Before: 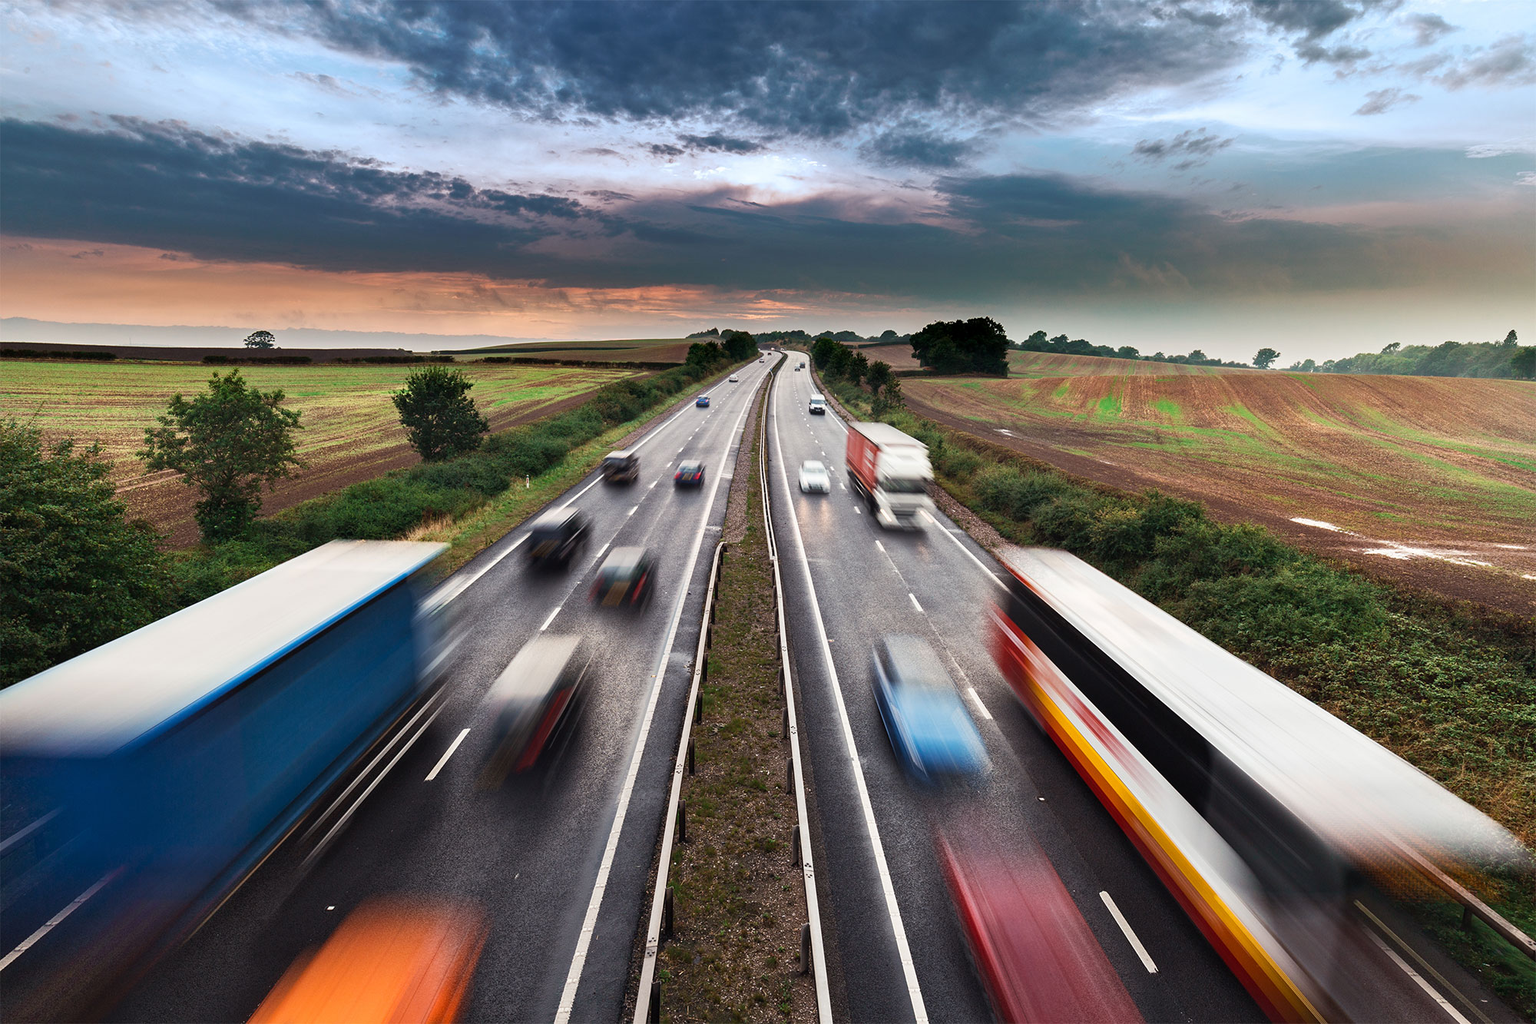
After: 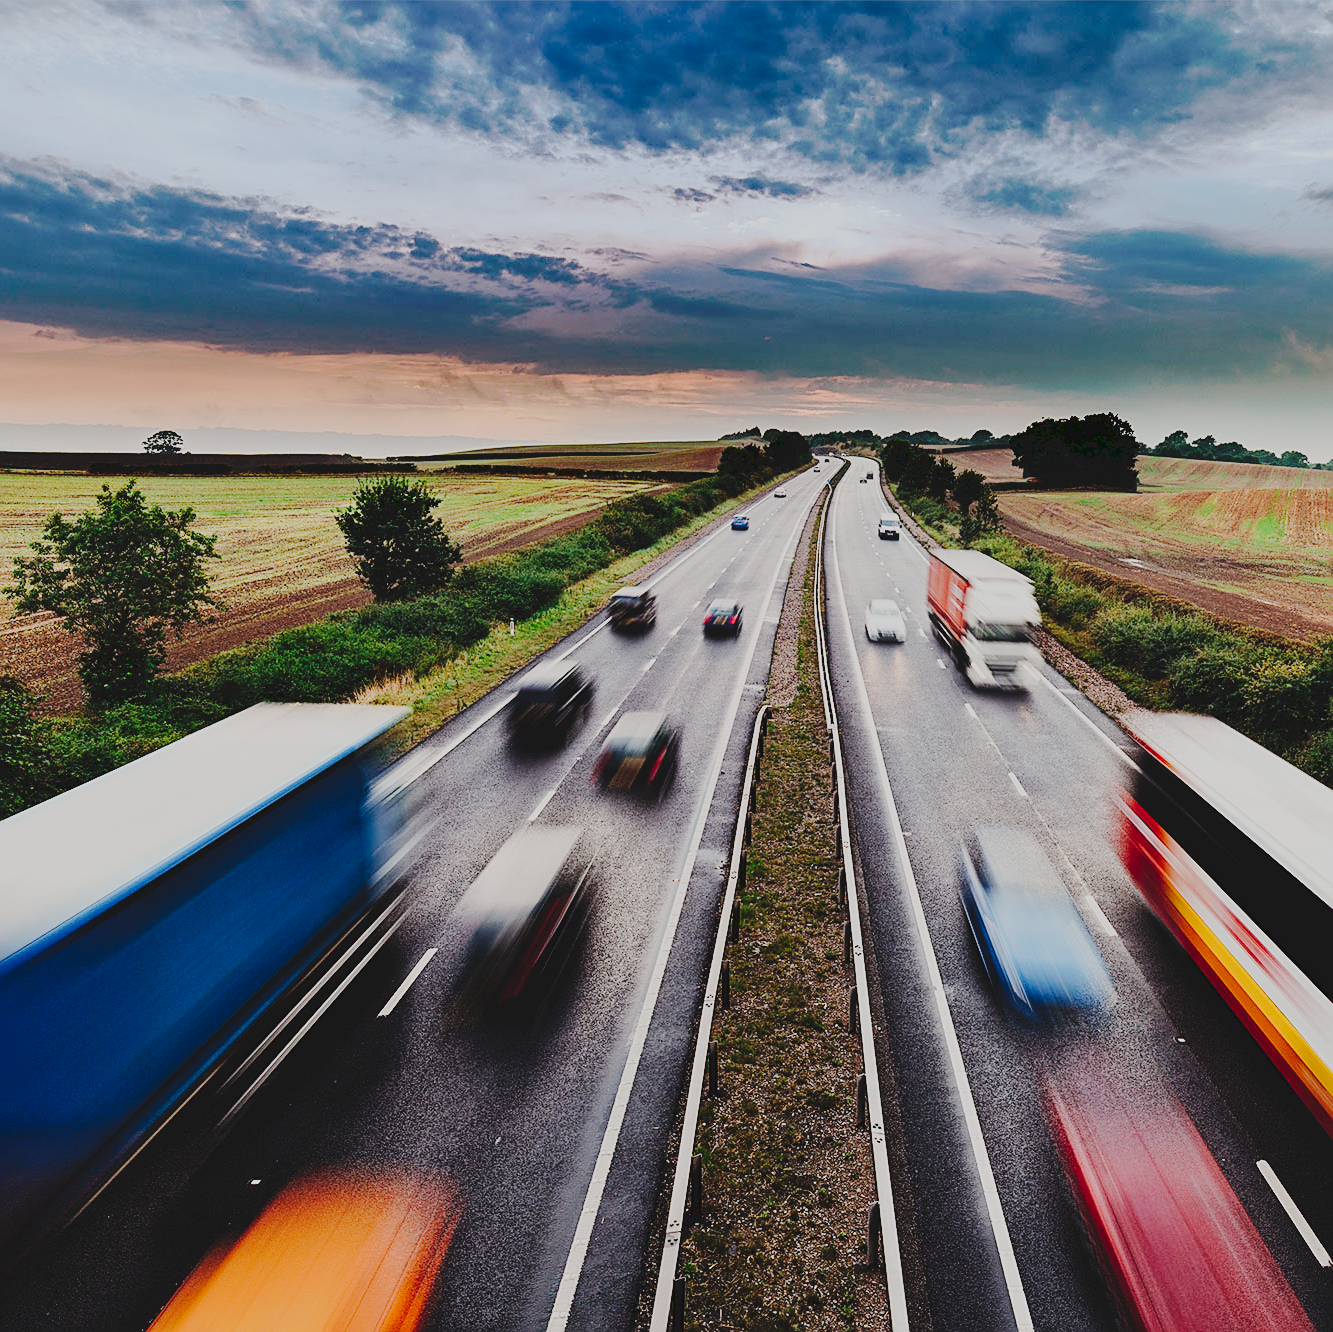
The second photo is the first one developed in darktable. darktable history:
filmic rgb: black relative exposure -16 EV, white relative exposure 6.92 EV, hardness 4.7
crop and rotate: left 8.786%, right 24.548%
sharpen: on, module defaults
tone curve: curves: ch0 [(0, 0) (0.003, 0.089) (0.011, 0.089) (0.025, 0.088) (0.044, 0.089) (0.069, 0.094) (0.1, 0.108) (0.136, 0.119) (0.177, 0.147) (0.224, 0.204) (0.277, 0.28) (0.335, 0.389) (0.399, 0.486) (0.468, 0.588) (0.543, 0.647) (0.623, 0.705) (0.709, 0.759) (0.801, 0.815) (0.898, 0.873) (1, 1)], preserve colors none
